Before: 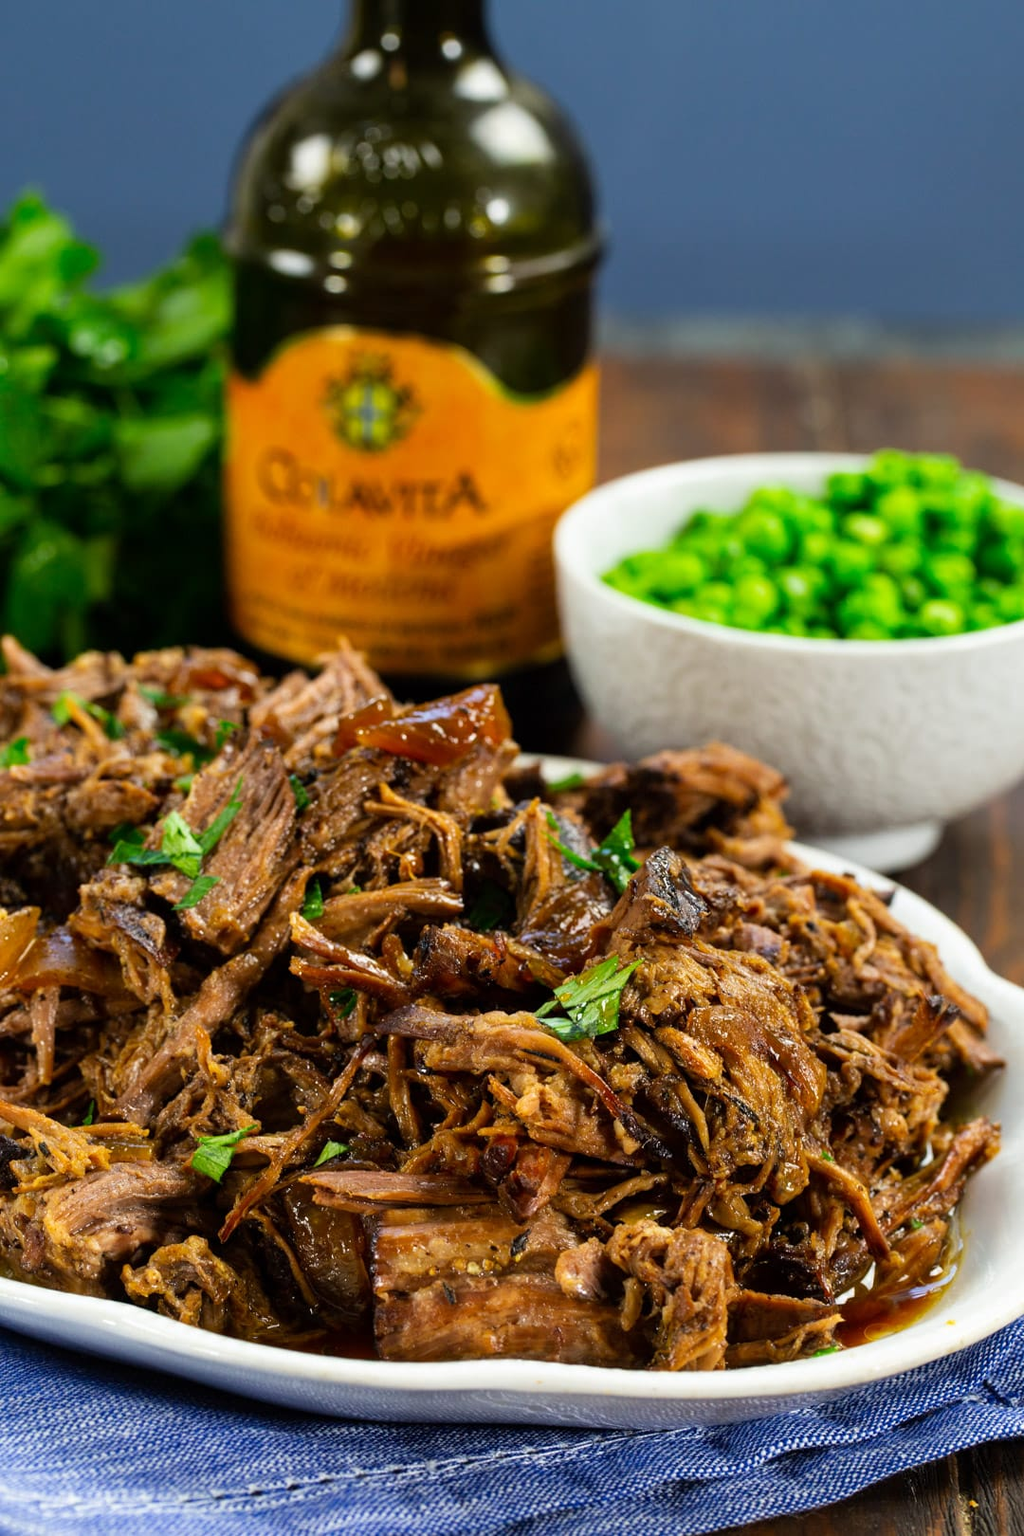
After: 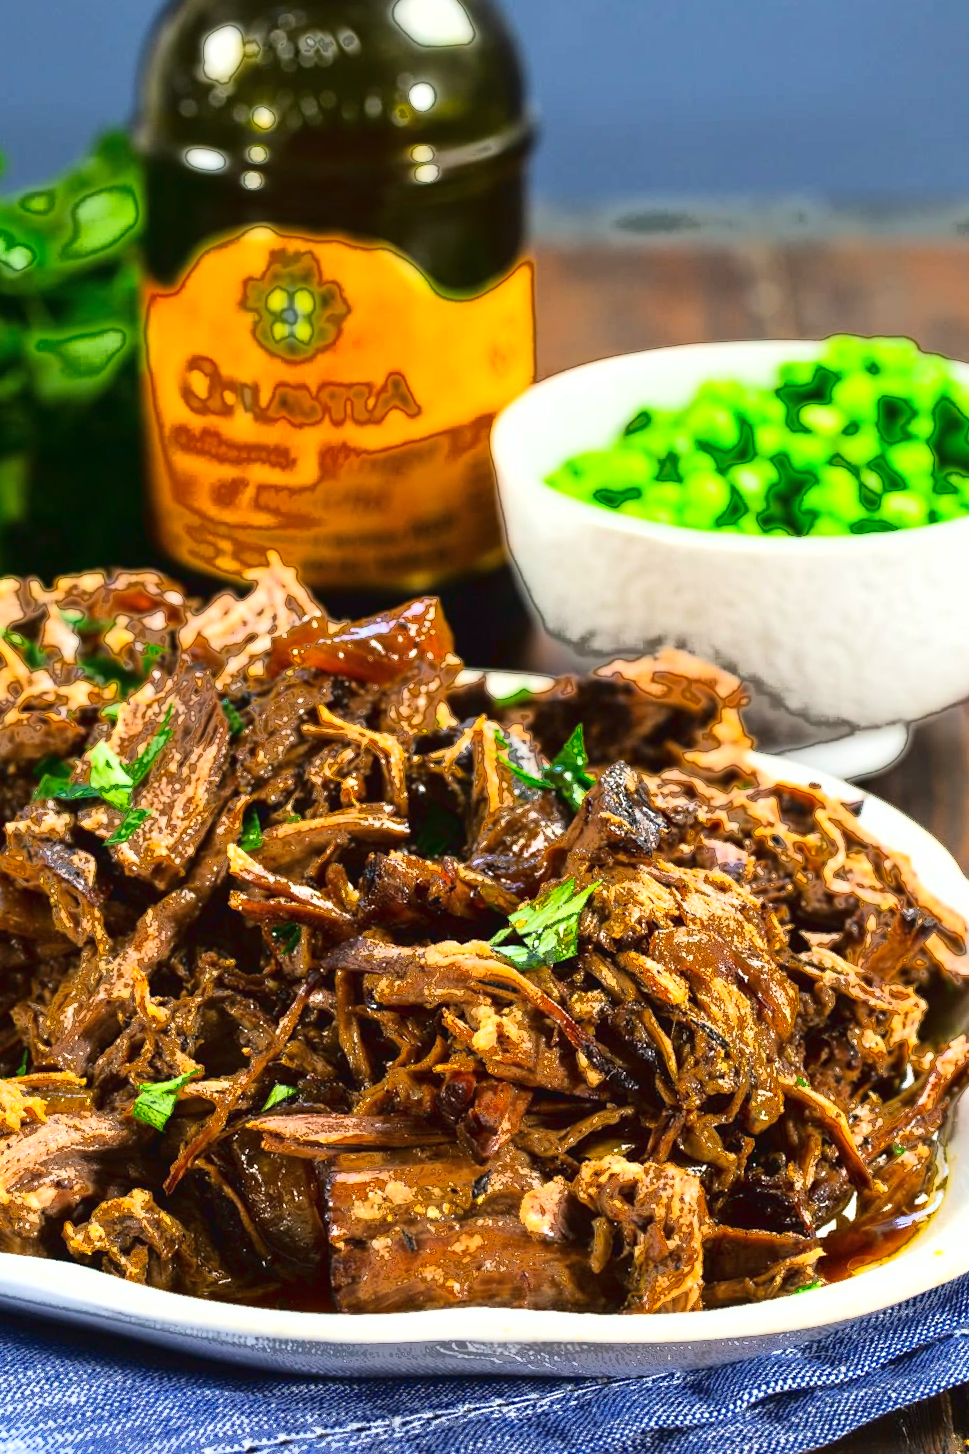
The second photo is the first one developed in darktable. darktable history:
crop and rotate: angle 1.96°, left 5.673%, top 5.673%
exposure: exposure 0.574 EV, compensate highlight preservation false
rotate and perspective: automatic cropping original format, crop left 0, crop top 0
tone curve: curves: ch0 [(0, 0.032) (0.181, 0.156) (0.751, 0.829) (1, 1)], color space Lab, linked channels, preserve colors none
fill light: exposure -0.73 EV, center 0.69, width 2.2
